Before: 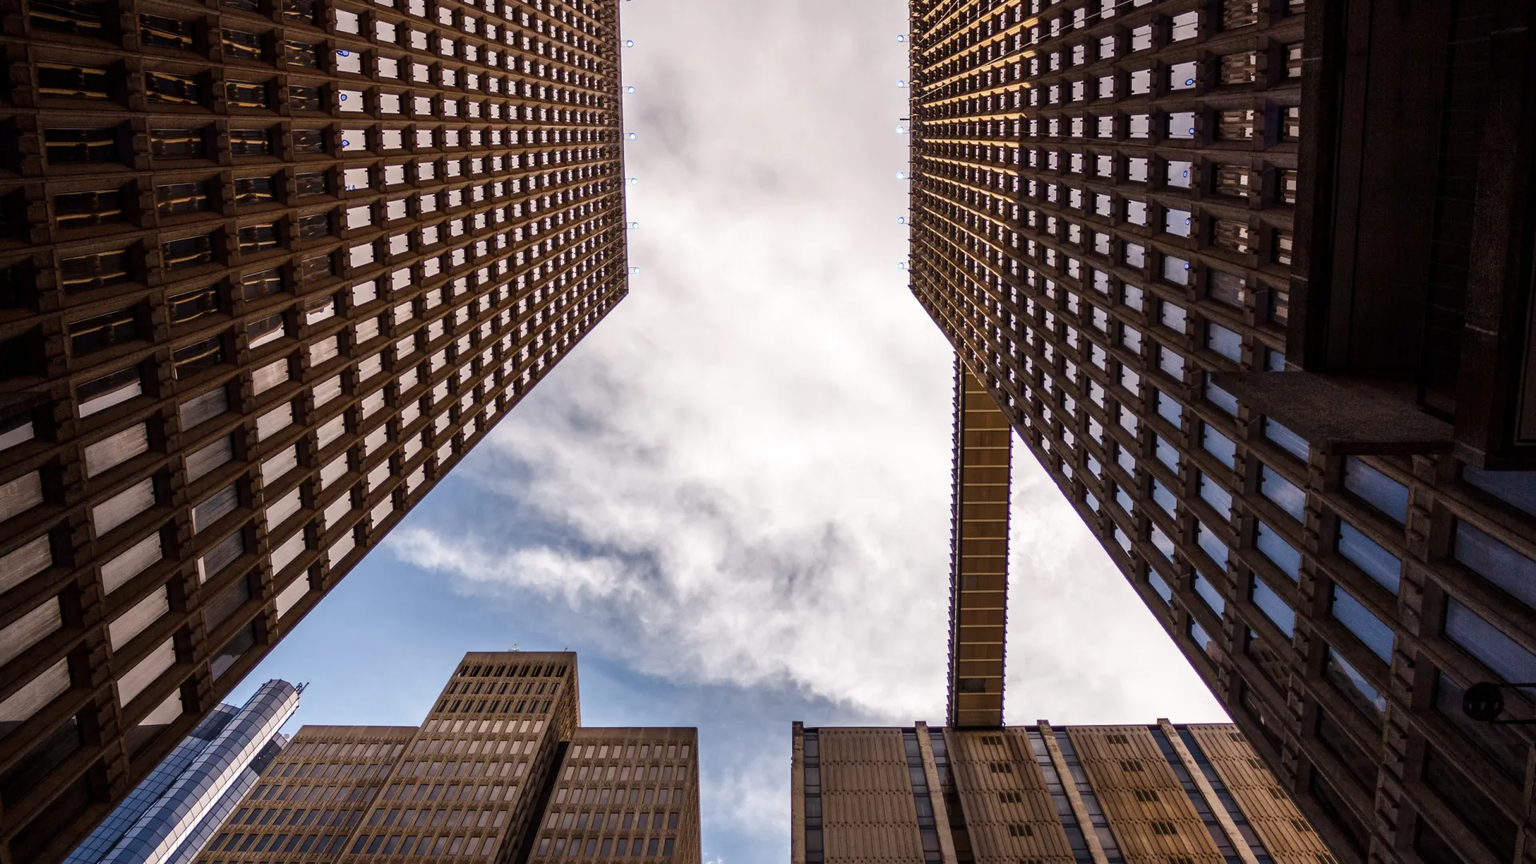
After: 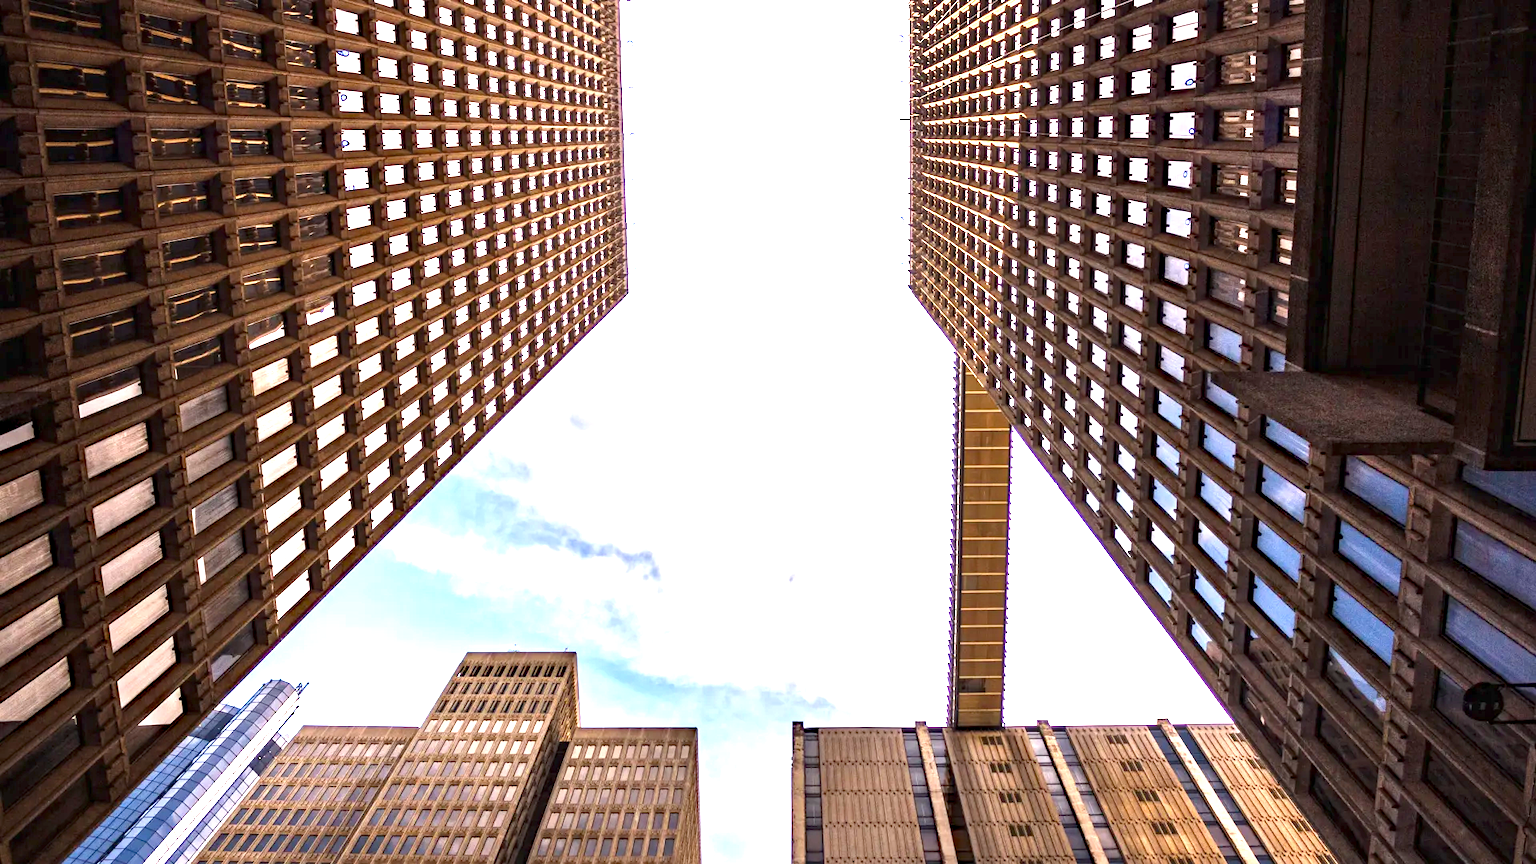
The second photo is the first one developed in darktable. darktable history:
exposure: black level correction 0, exposure 1.991 EV, compensate exposure bias true, compensate highlight preservation false
haze removal: strength 0.277, distance 0.252, compatibility mode true, adaptive false
